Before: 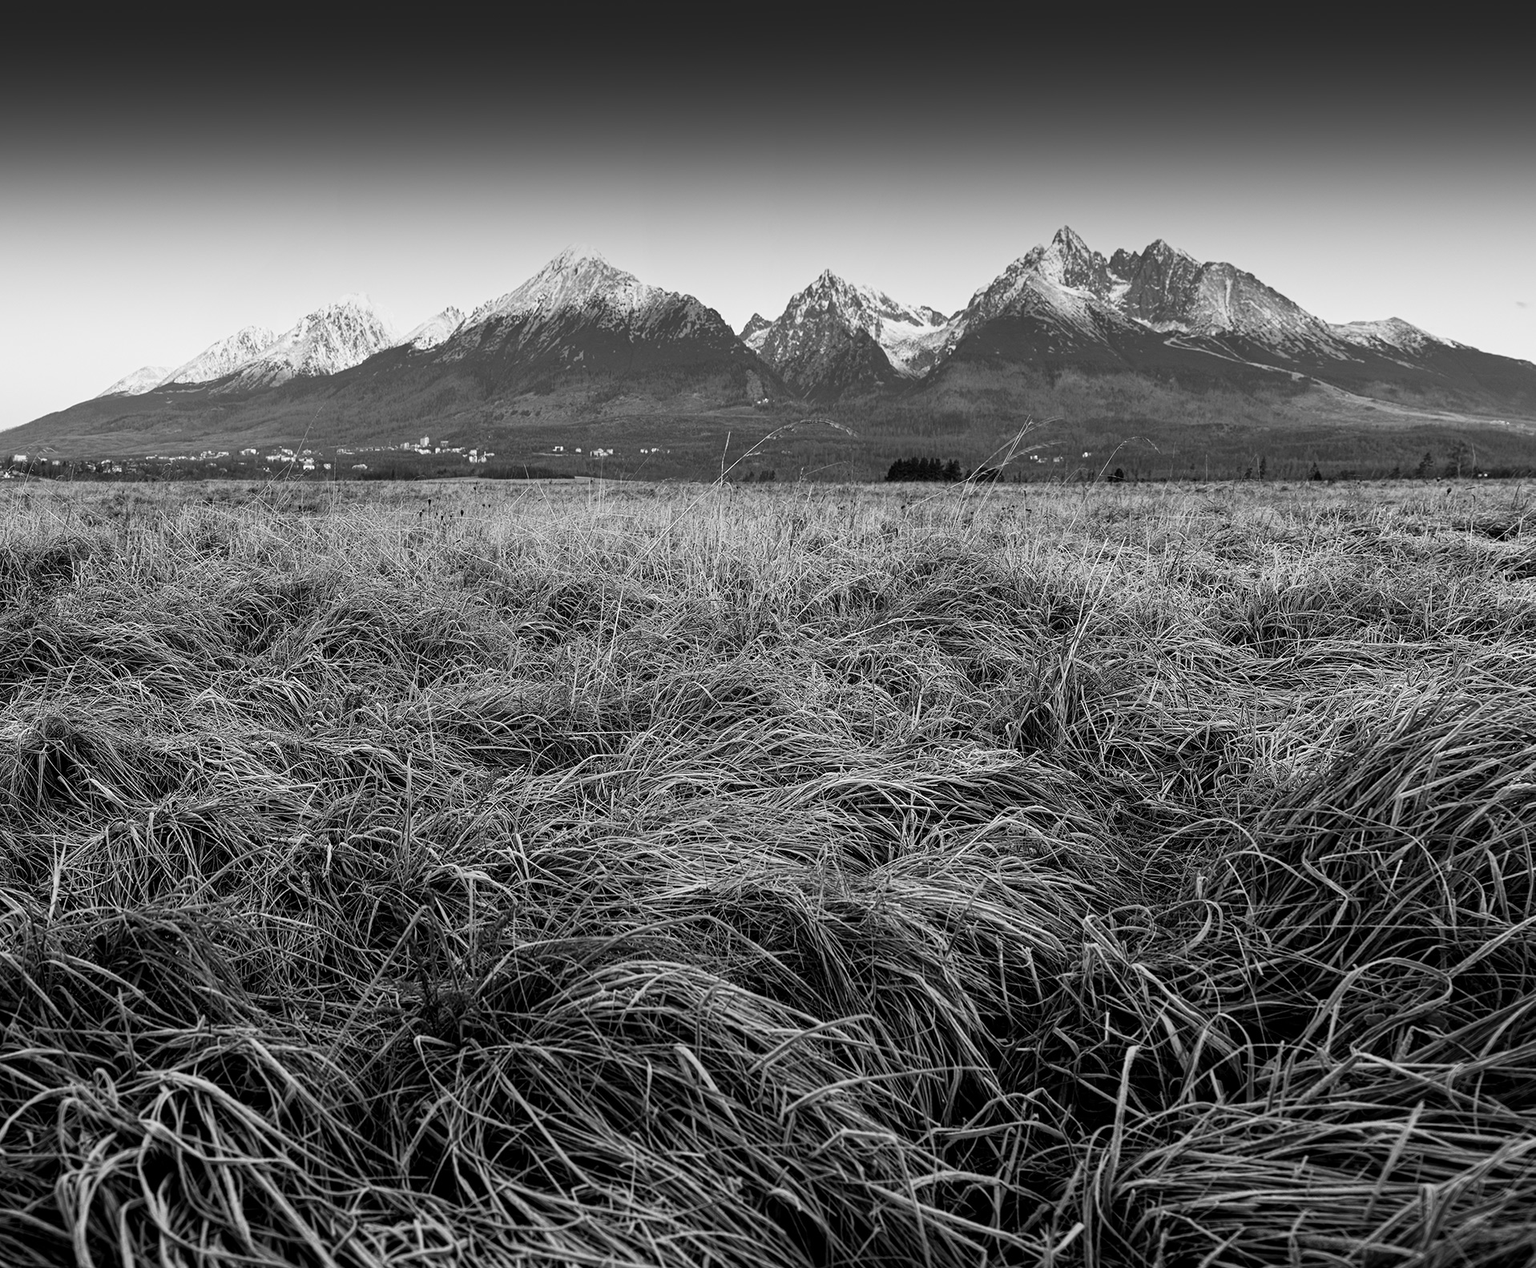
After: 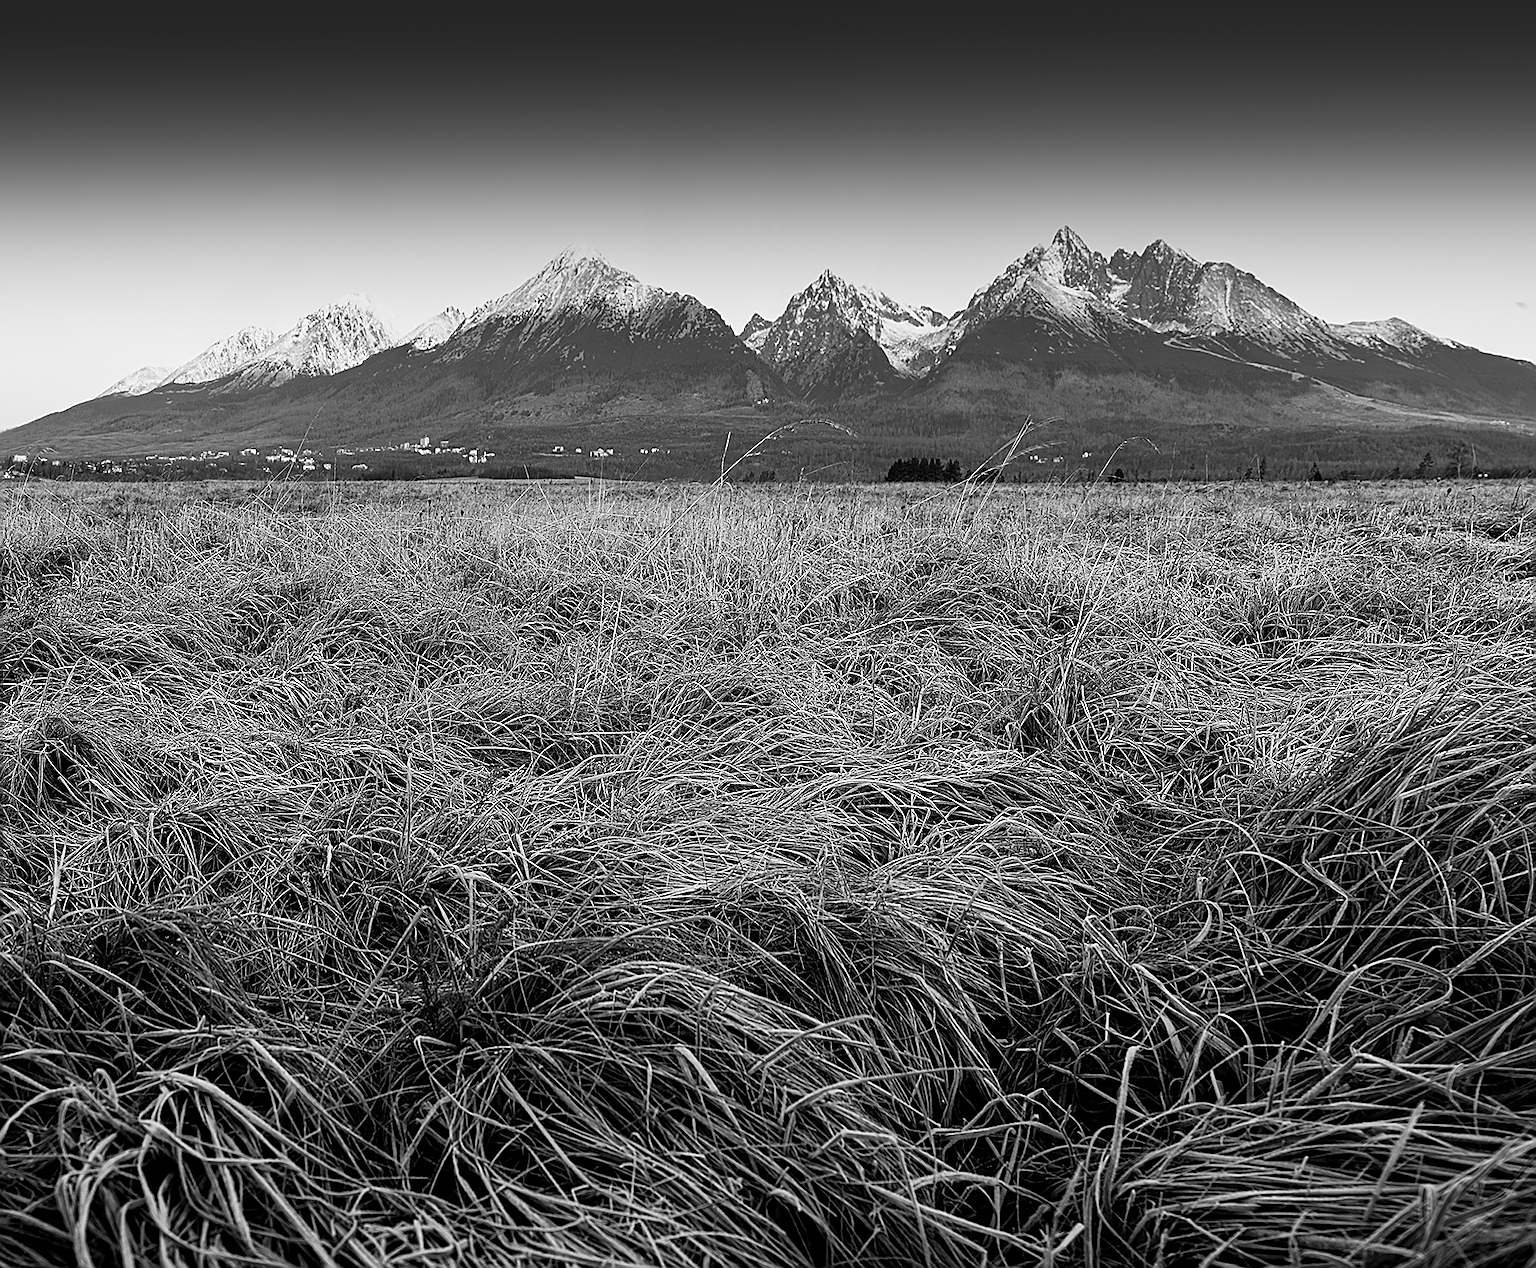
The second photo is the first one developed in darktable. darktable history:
sharpen: radius 1.368, amount 1.254, threshold 0.78
